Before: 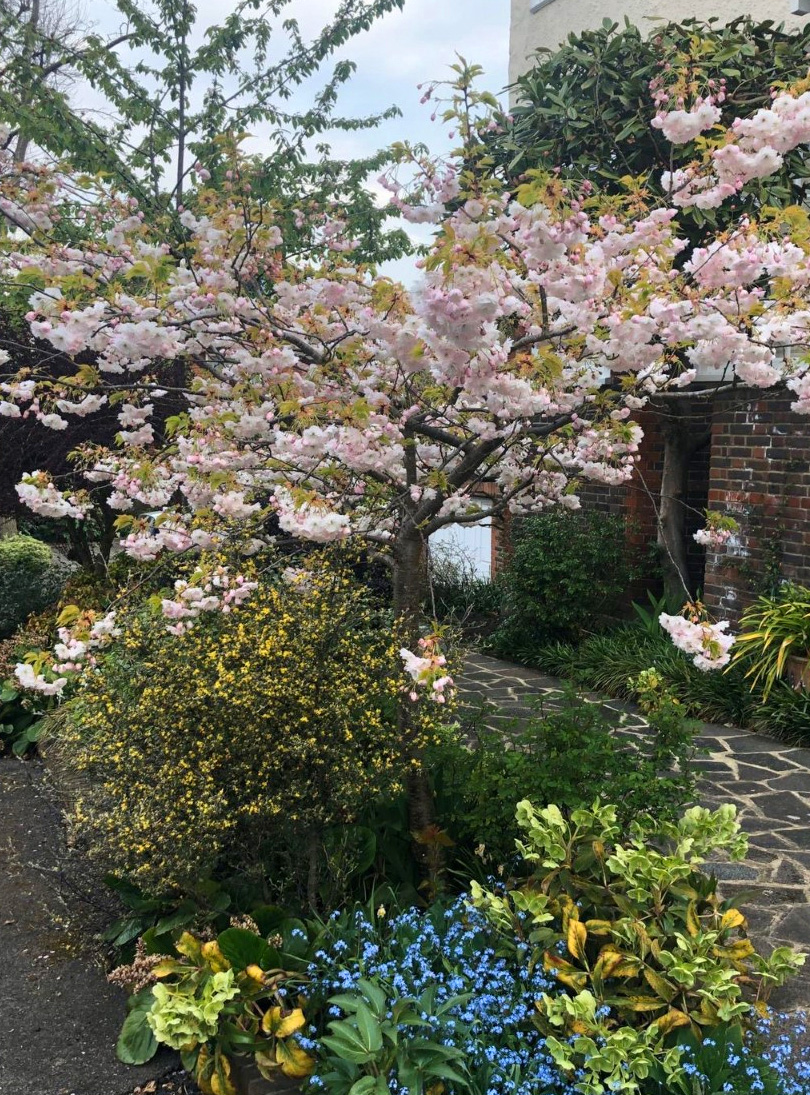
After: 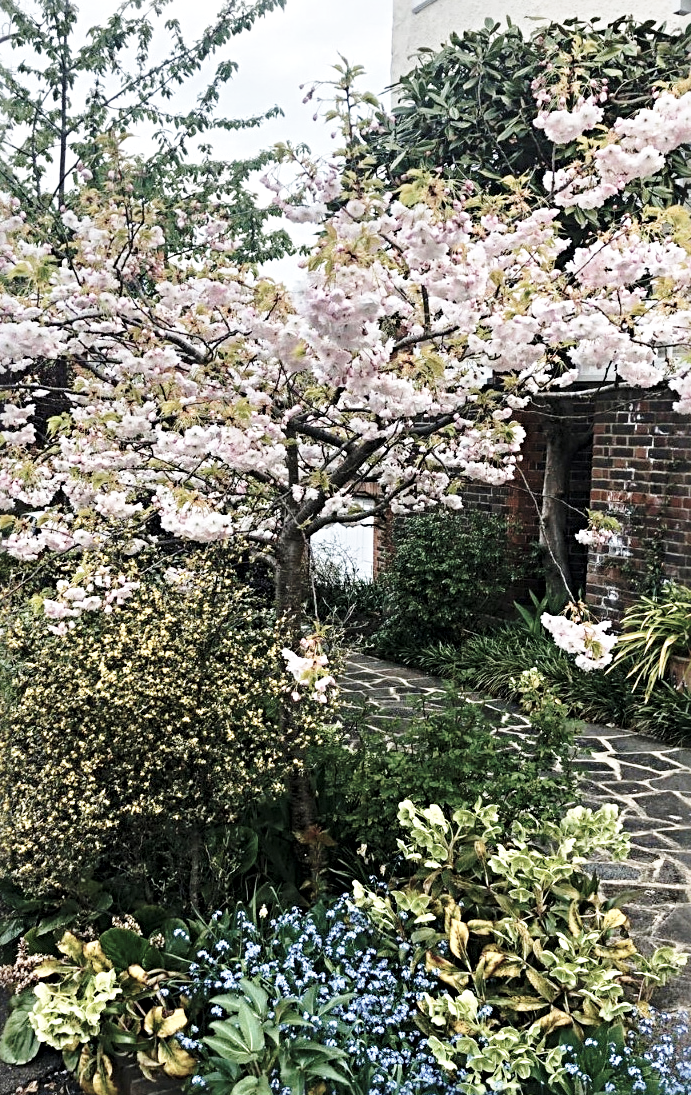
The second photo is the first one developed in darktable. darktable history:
local contrast: highlights 100%, shadows 100%, detail 120%, midtone range 0.2
base curve: curves: ch0 [(0, 0) (0.028, 0.03) (0.121, 0.232) (0.46, 0.748) (0.859, 0.968) (1, 1)], preserve colors none
crop and rotate: left 14.584%
shadows and highlights: shadows 20.55, highlights -20.99, soften with gaussian
sharpen: radius 4.883
color correction: saturation 0.5
velvia: on, module defaults
